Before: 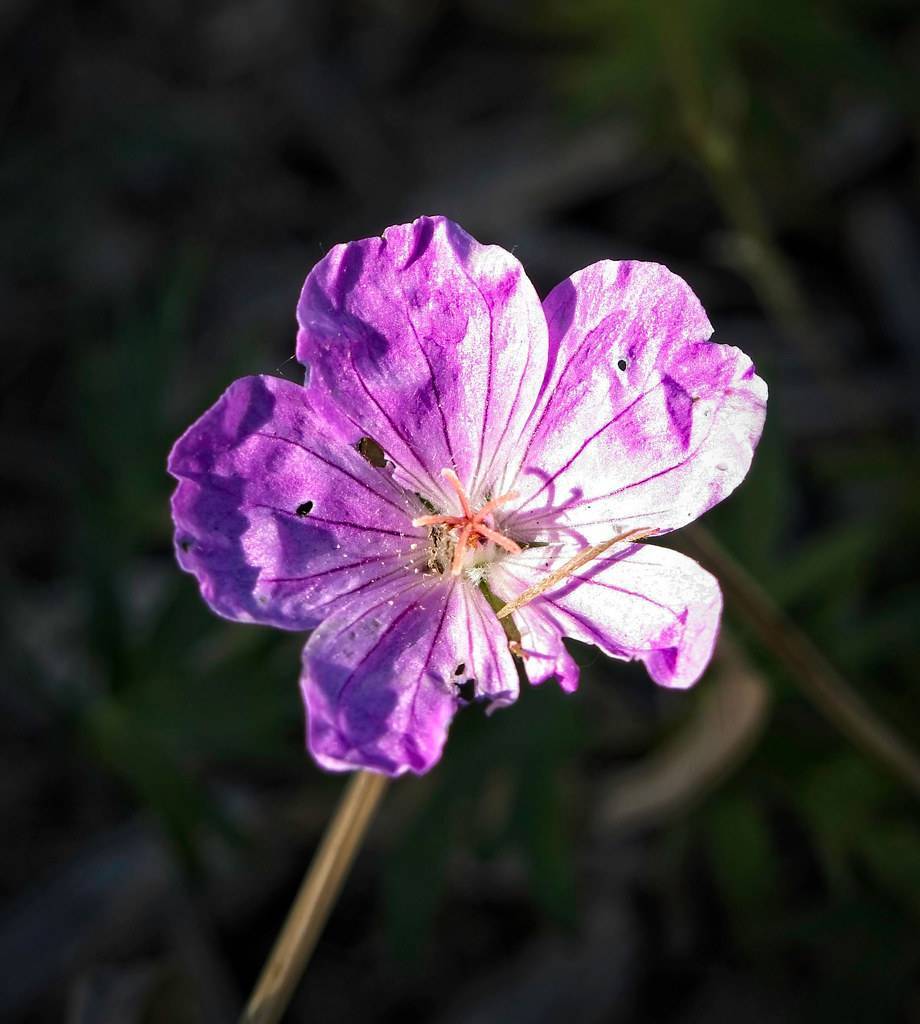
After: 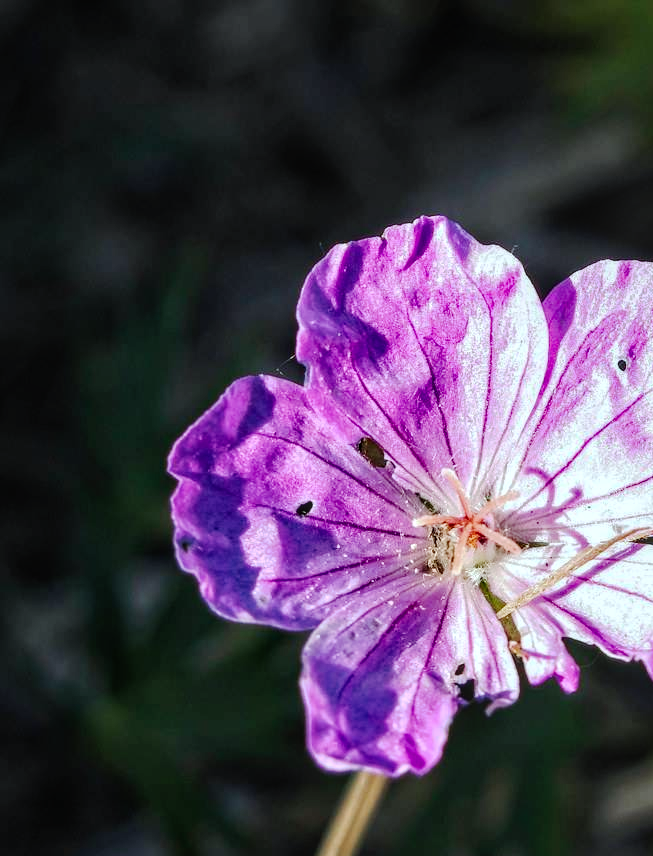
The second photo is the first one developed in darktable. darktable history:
color calibration: illuminant Planckian (black body), adaptation linear Bradford (ICC v4), x 0.361, y 0.366, temperature 4508.01 K
crop: right 28.942%, bottom 16.34%
tone curve: curves: ch0 [(0, 0.023) (0.037, 0.04) (0.131, 0.128) (0.304, 0.331) (0.504, 0.584) (0.616, 0.687) (0.704, 0.764) (0.808, 0.823) (1, 1)]; ch1 [(0, 0) (0.301, 0.3) (0.477, 0.472) (0.493, 0.497) (0.508, 0.501) (0.544, 0.541) (0.563, 0.565) (0.626, 0.66) (0.721, 0.776) (1, 1)]; ch2 [(0, 0) (0.249, 0.216) (0.349, 0.343) (0.424, 0.442) (0.476, 0.483) (0.502, 0.5) (0.517, 0.519) (0.532, 0.553) (0.569, 0.587) (0.634, 0.628) (0.706, 0.729) (0.828, 0.742) (1, 0.9)], preserve colors none
local contrast: detail 130%
